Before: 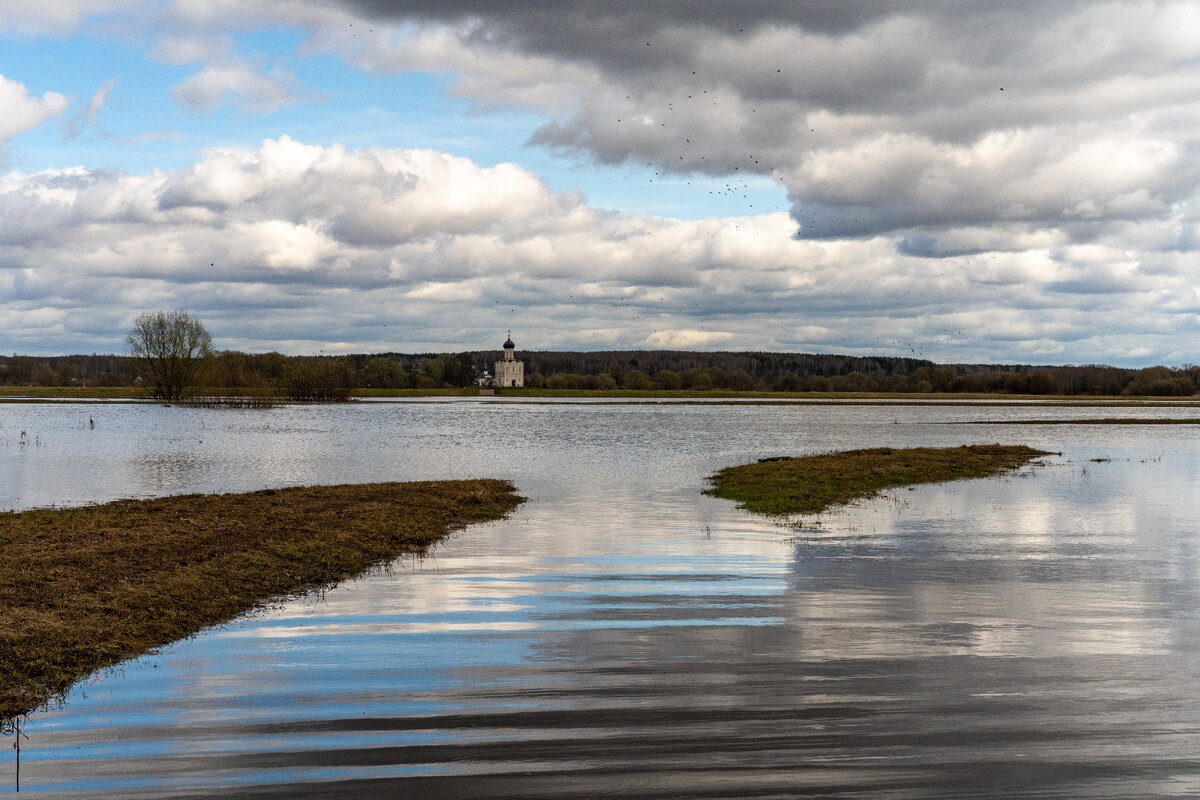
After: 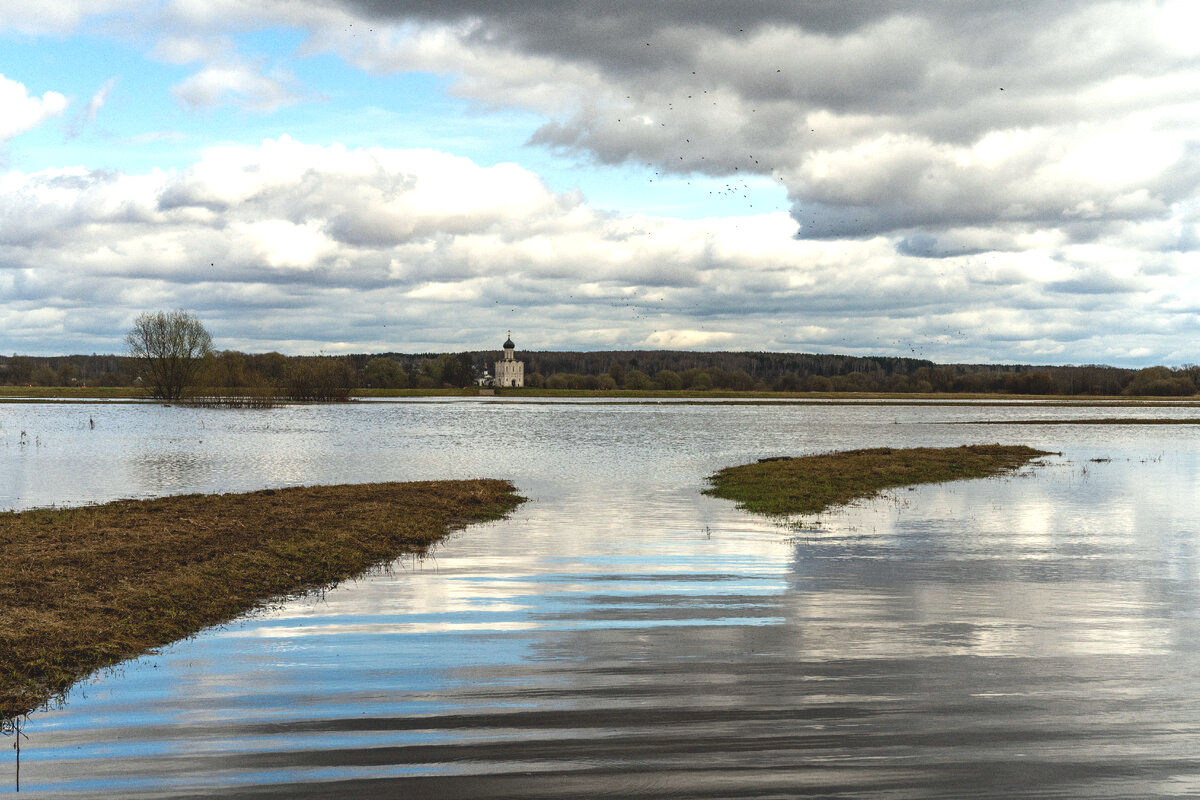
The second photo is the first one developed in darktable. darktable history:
exposure: black level correction -0.005, exposure 0.612 EV, compensate highlight preservation false
contrast brightness saturation: contrast -0.066, brightness -0.03, saturation -0.109
color correction: highlights a* -2.5, highlights b* 2.38
